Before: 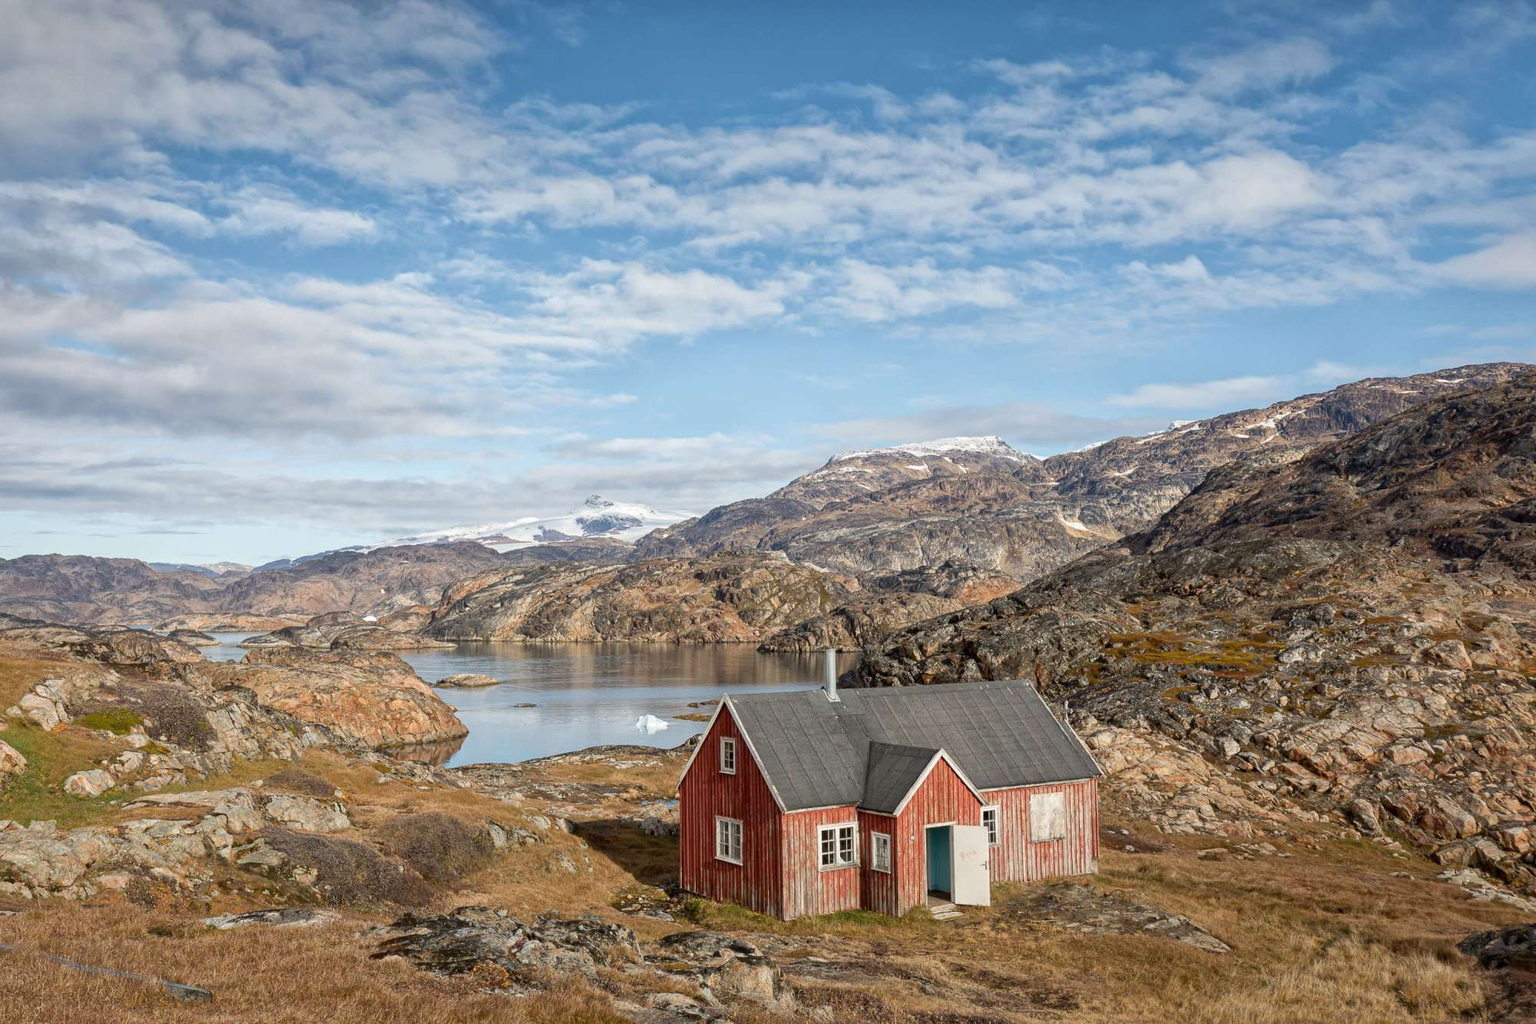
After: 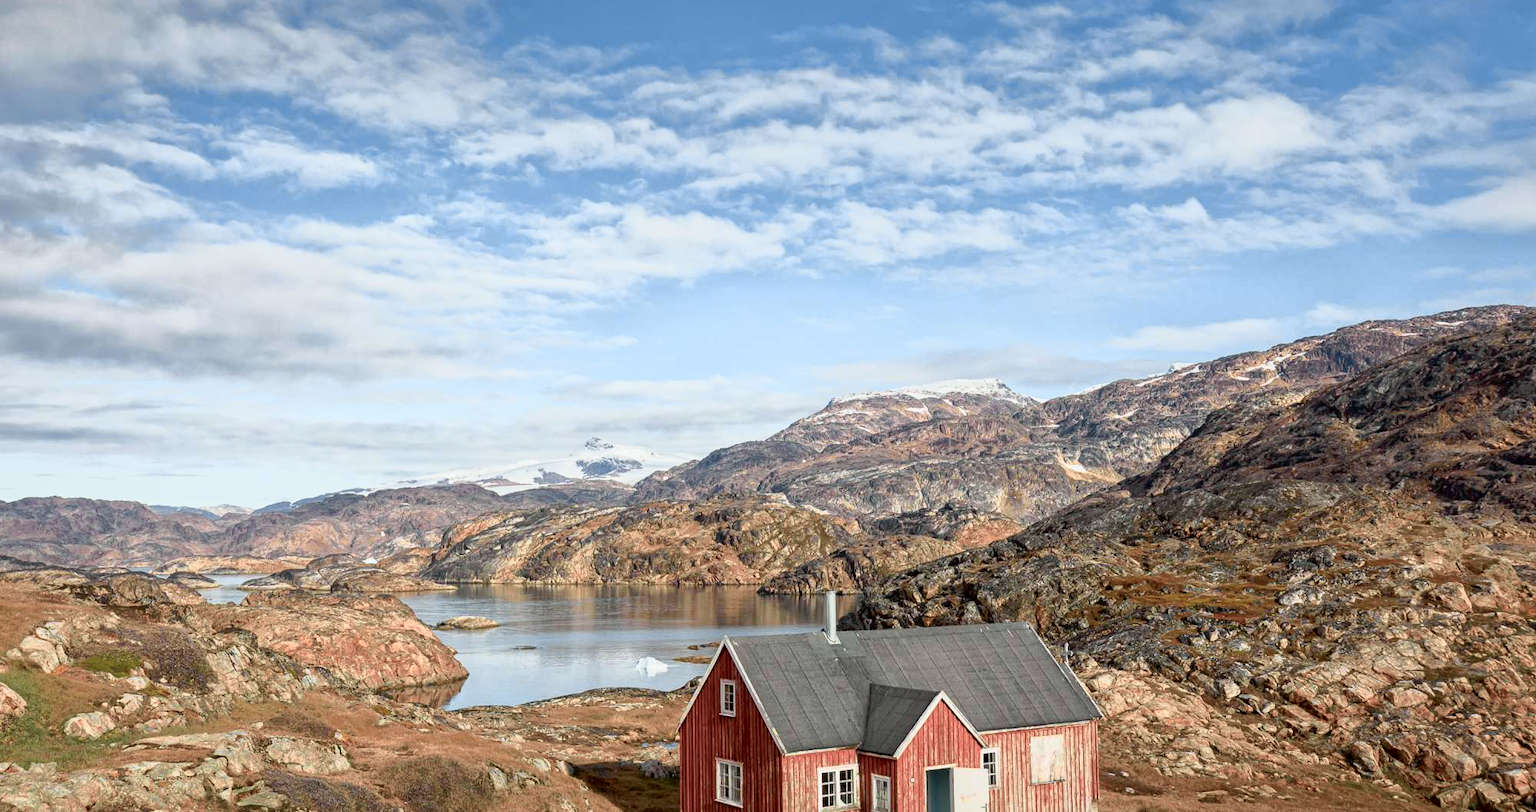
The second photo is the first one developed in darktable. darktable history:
crop and rotate: top 5.667%, bottom 14.937%
tone curve: curves: ch0 [(0, 0) (0.105, 0.068) (0.181, 0.185) (0.28, 0.291) (0.384, 0.404) (0.485, 0.531) (0.638, 0.681) (0.795, 0.879) (1, 0.977)]; ch1 [(0, 0) (0.161, 0.092) (0.35, 0.33) (0.379, 0.401) (0.456, 0.469) (0.504, 0.5) (0.512, 0.514) (0.58, 0.597) (0.635, 0.646) (1, 1)]; ch2 [(0, 0) (0.371, 0.362) (0.437, 0.437) (0.5, 0.5) (0.53, 0.523) (0.56, 0.58) (0.622, 0.606) (1, 1)], color space Lab, independent channels, preserve colors none
